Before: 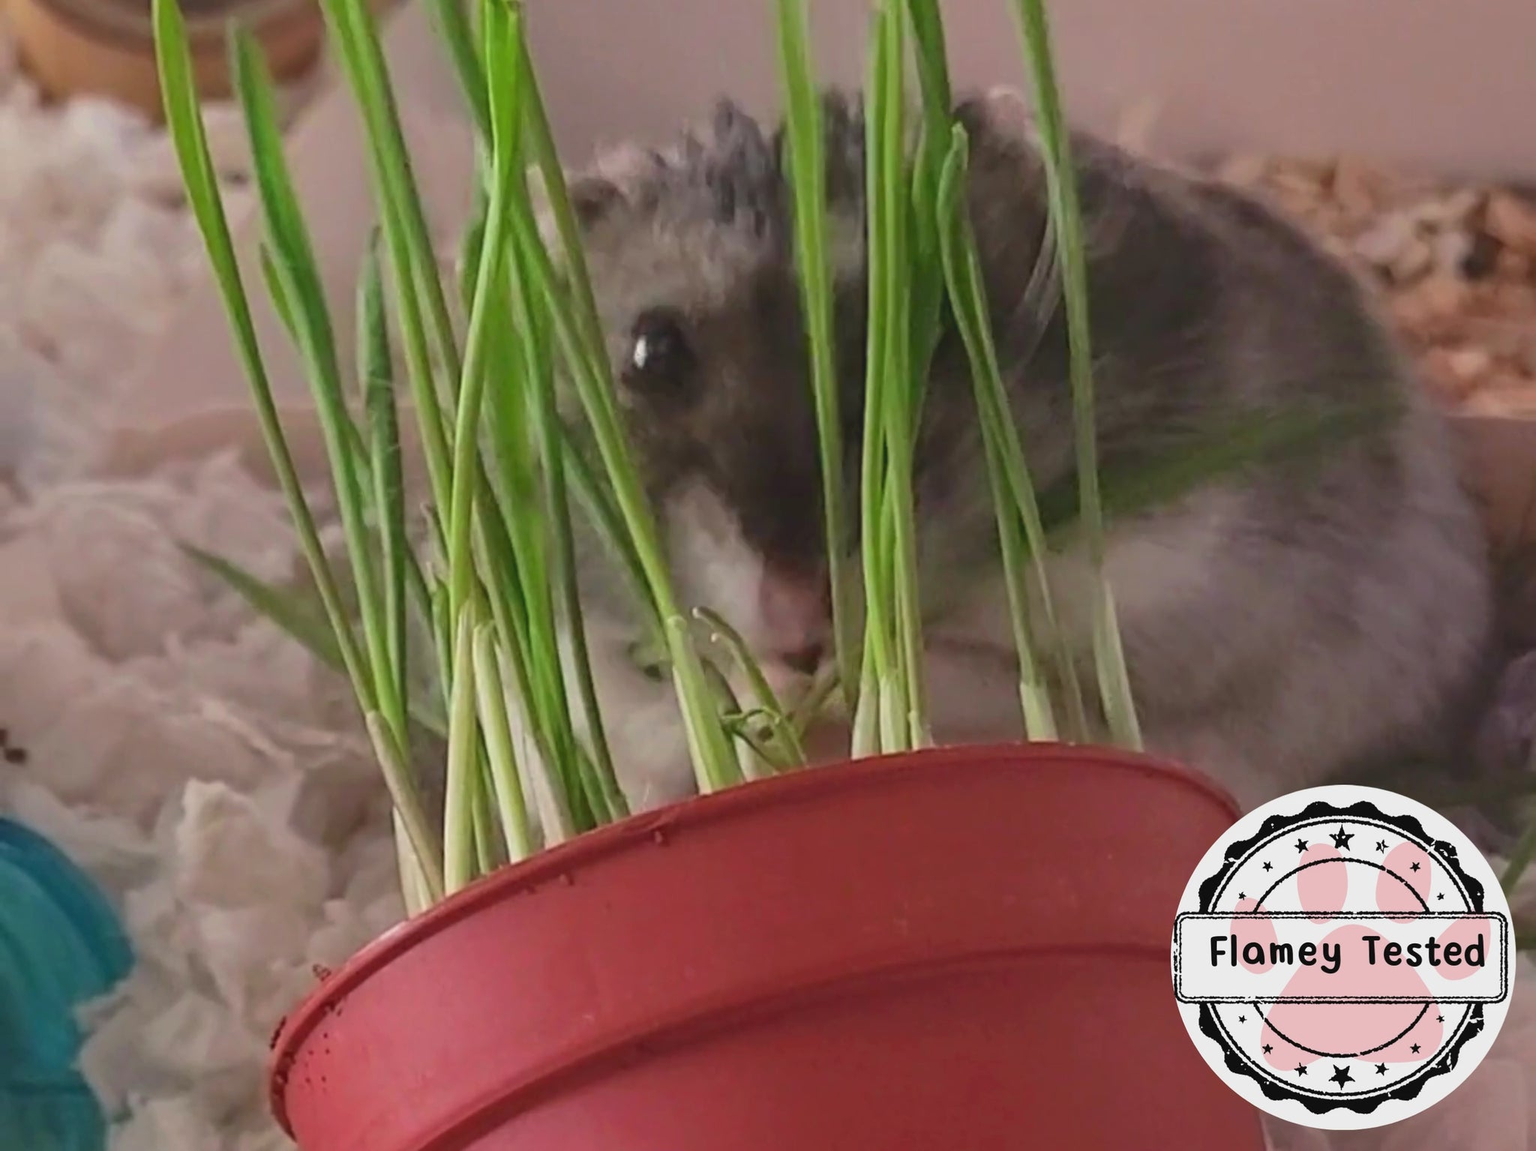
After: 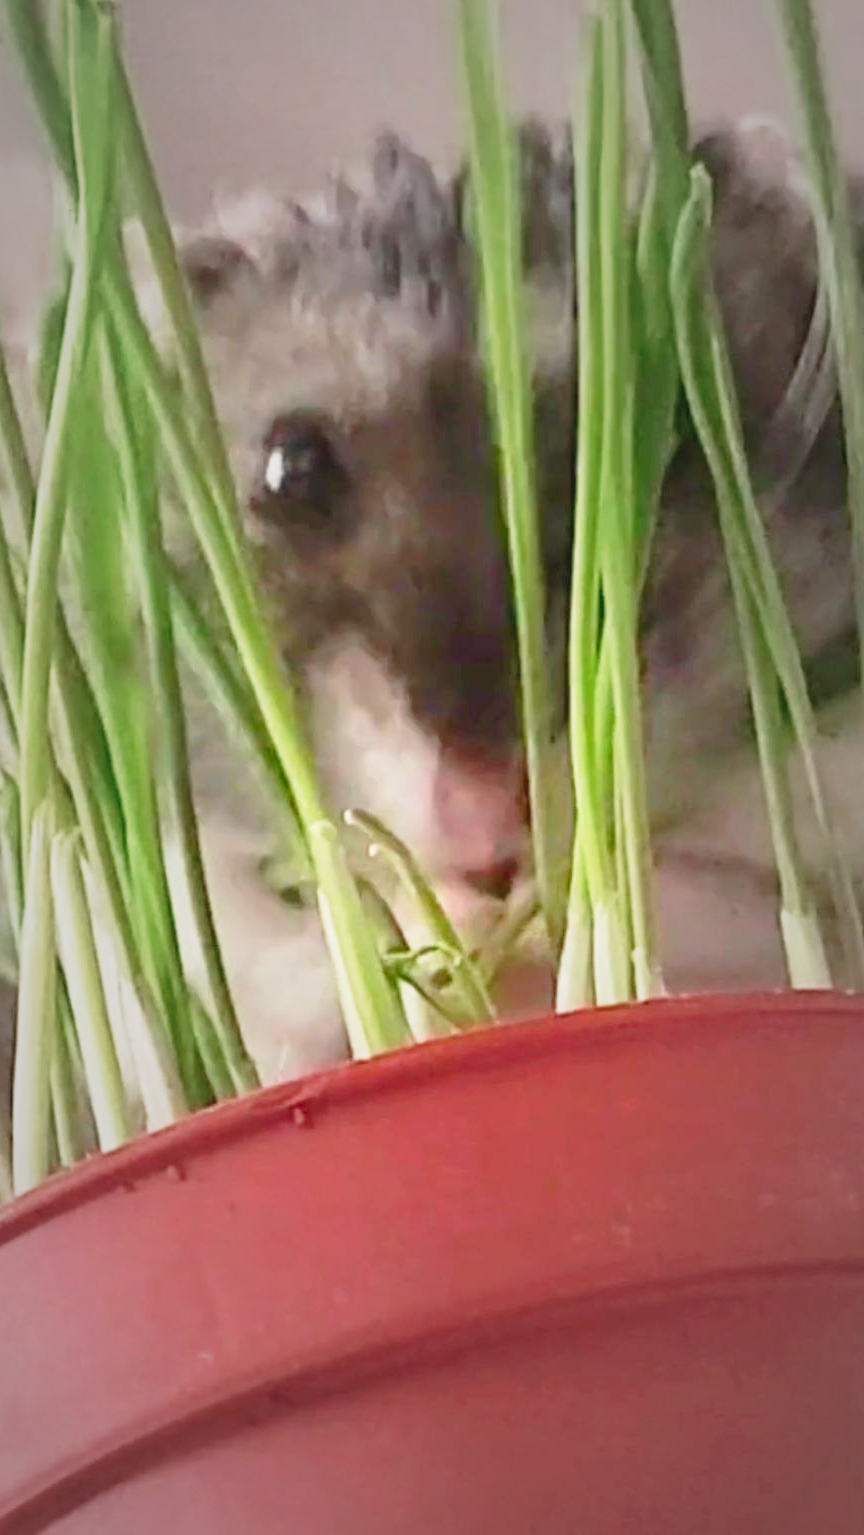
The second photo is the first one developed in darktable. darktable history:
levels: levels [0, 0.478, 1]
crop: left 28.277%, right 29.488%
base curve: curves: ch0 [(0, 0) (0.012, 0.01) (0.073, 0.168) (0.31, 0.711) (0.645, 0.957) (1, 1)], preserve colors none
vignetting: fall-off start 16.91%, fall-off radius 98.77%, width/height ratio 0.717
